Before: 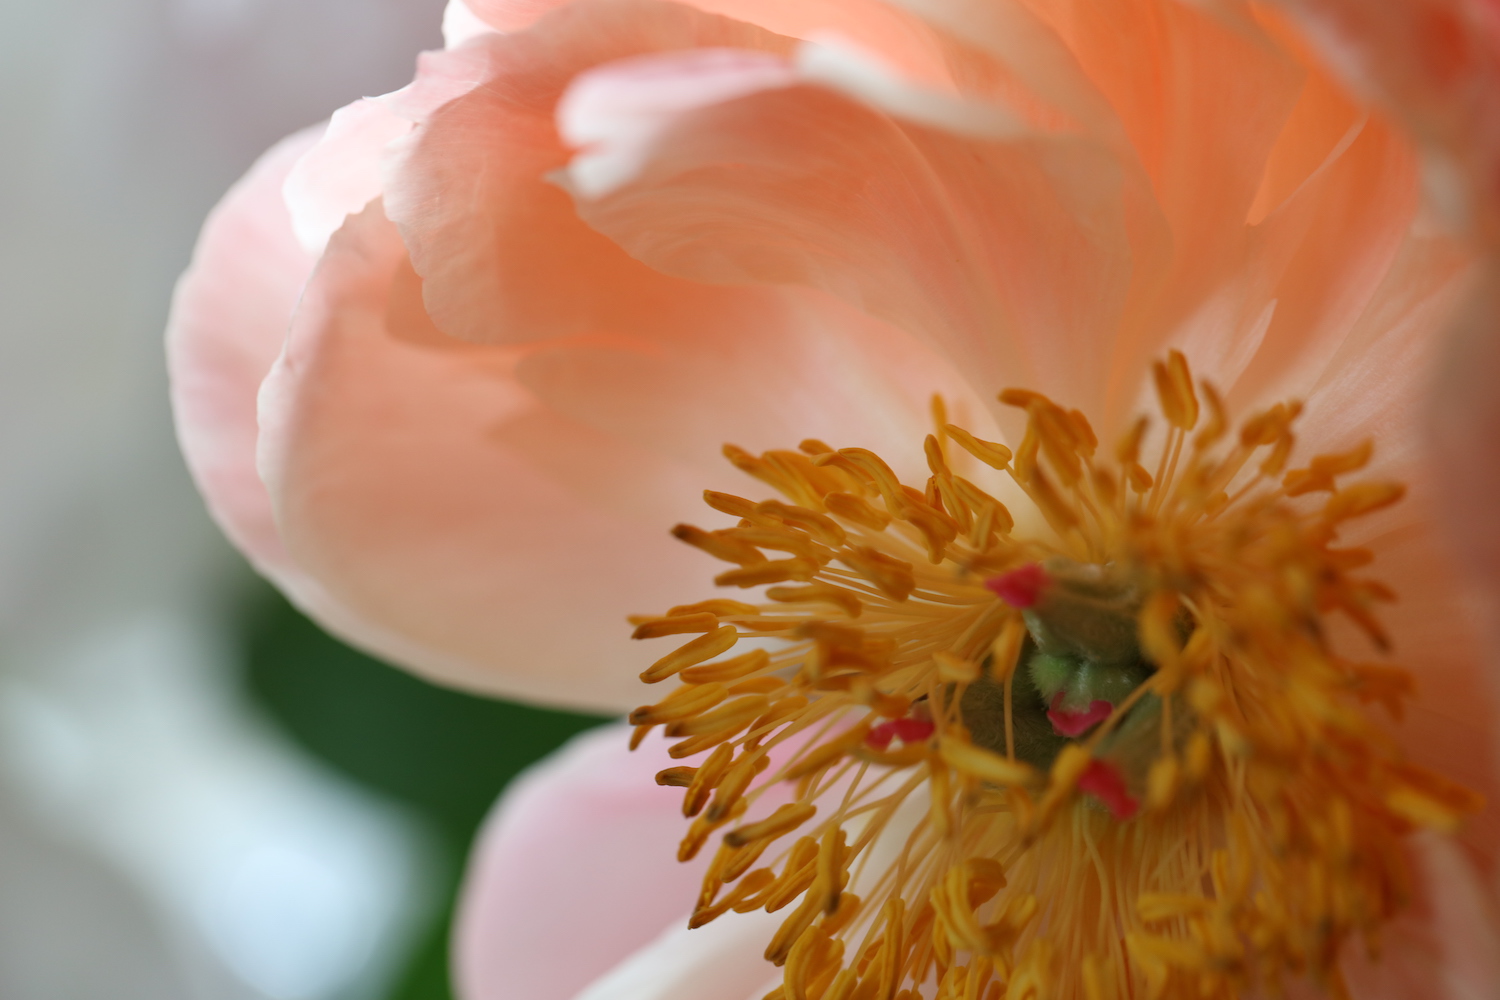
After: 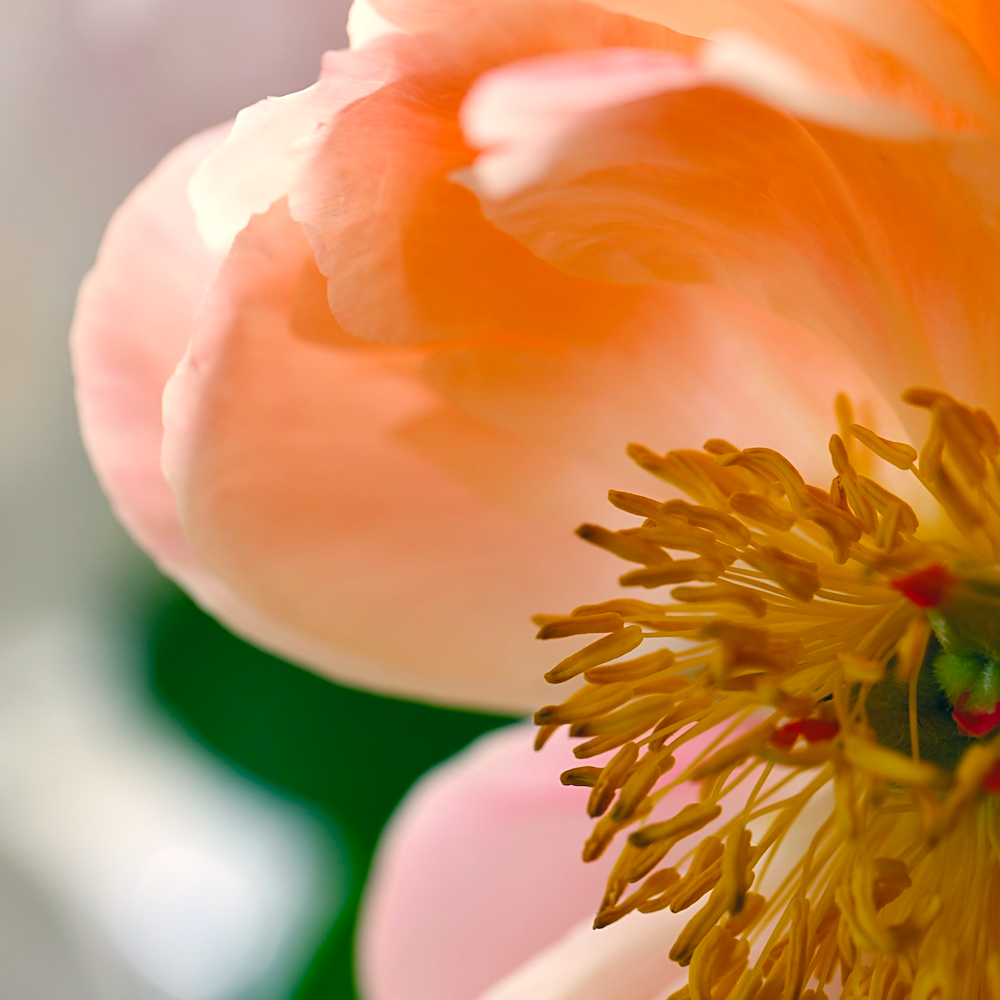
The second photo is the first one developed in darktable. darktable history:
exposure: black level correction 0.001, exposure 0.499 EV, compensate exposure bias true, compensate highlight preservation false
color balance rgb: shadows lift › chroma 2.059%, shadows lift › hue 215.42°, white fulcrum 0.999 EV, linear chroma grading › global chroma 15.353%, perceptual saturation grading › global saturation -0.035%, perceptual saturation grading › mid-tones 6.343%, perceptual saturation grading › shadows 71.852%, global vibrance 20%
crop and rotate: left 6.346%, right 26.983%
color correction: highlights a* 10.28, highlights b* 14.6, shadows a* -10.05, shadows b* -15.06
sharpen: on, module defaults
